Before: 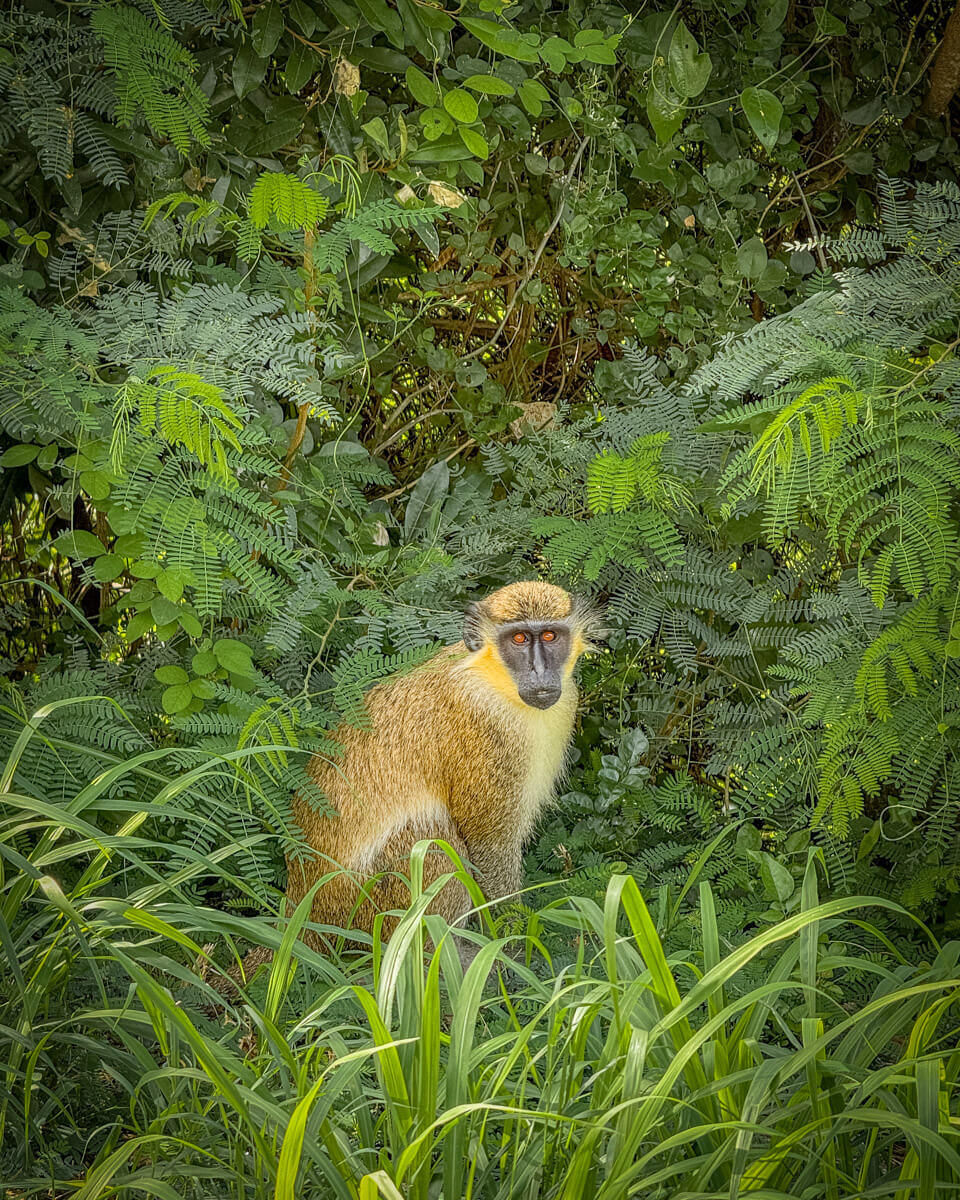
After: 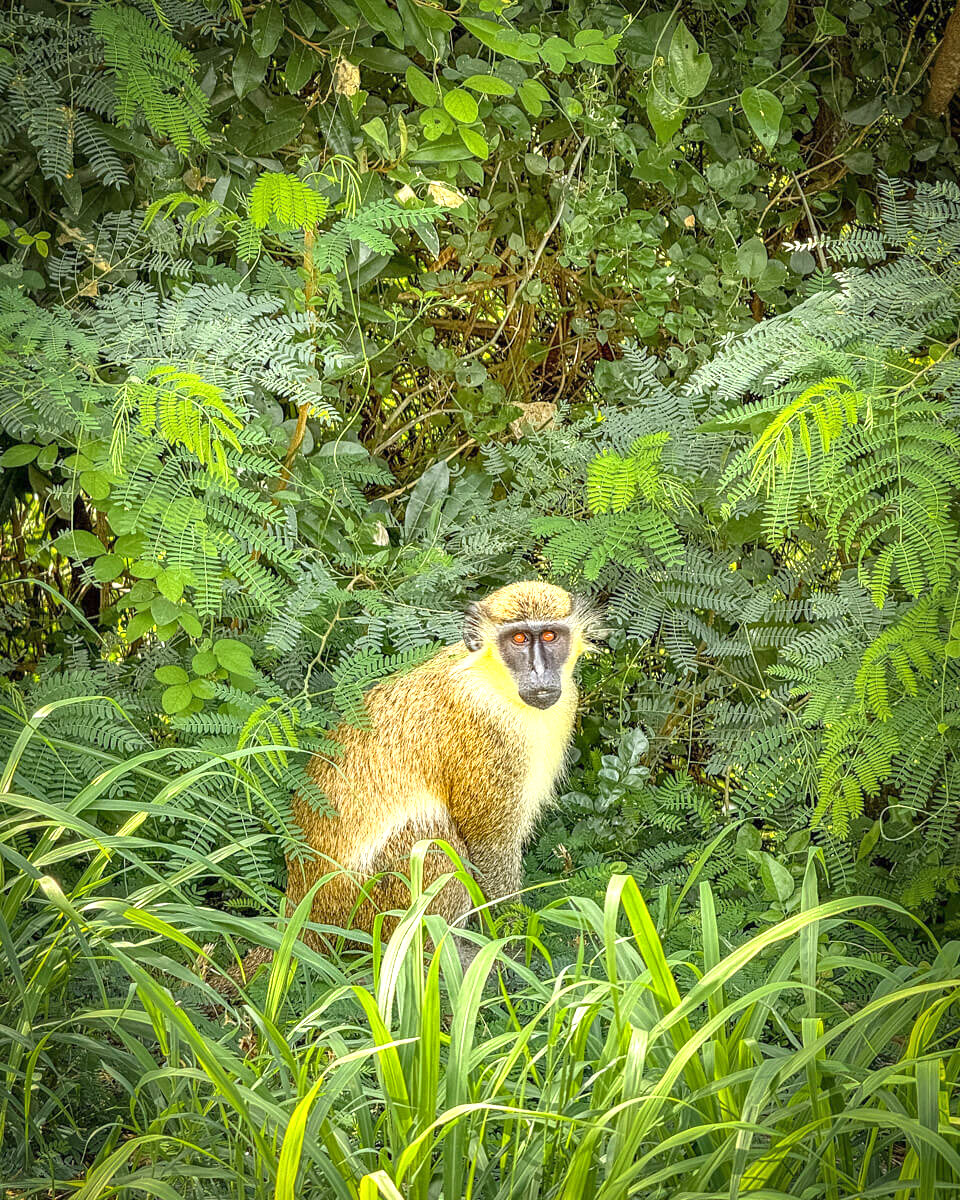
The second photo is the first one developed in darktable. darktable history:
exposure: exposure 0.999 EV, compensate highlight preservation false
shadows and highlights: shadows 22.7, highlights -48.71, soften with gaussian
